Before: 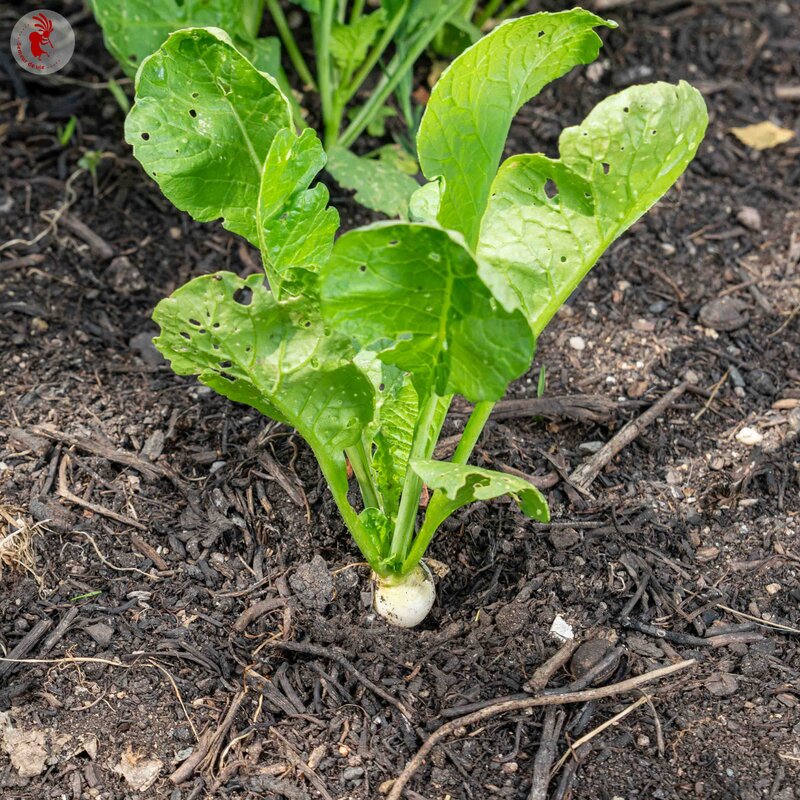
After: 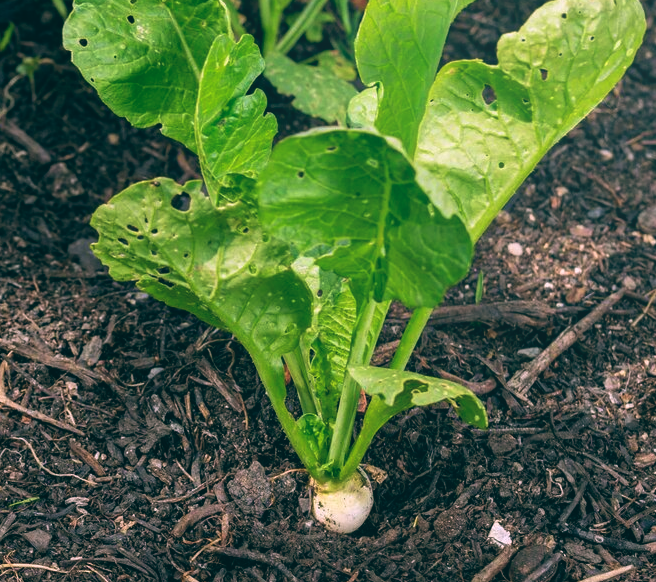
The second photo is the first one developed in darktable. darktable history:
color balance: lift [1.016, 0.983, 1, 1.017], gamma [0.78, 1.018, 1.043, 0.957], gain [0.786, 1.063, 0.937, 1.017], input saturation 118.26%, contrast 13.43%, contrast fulcrum 21.62%, output saturation 82.76%
crop: left 7.856%, top 11.836%, right 10.12%, bottom 15.387%
velvia: on, module defaults
bloom: size 40%
